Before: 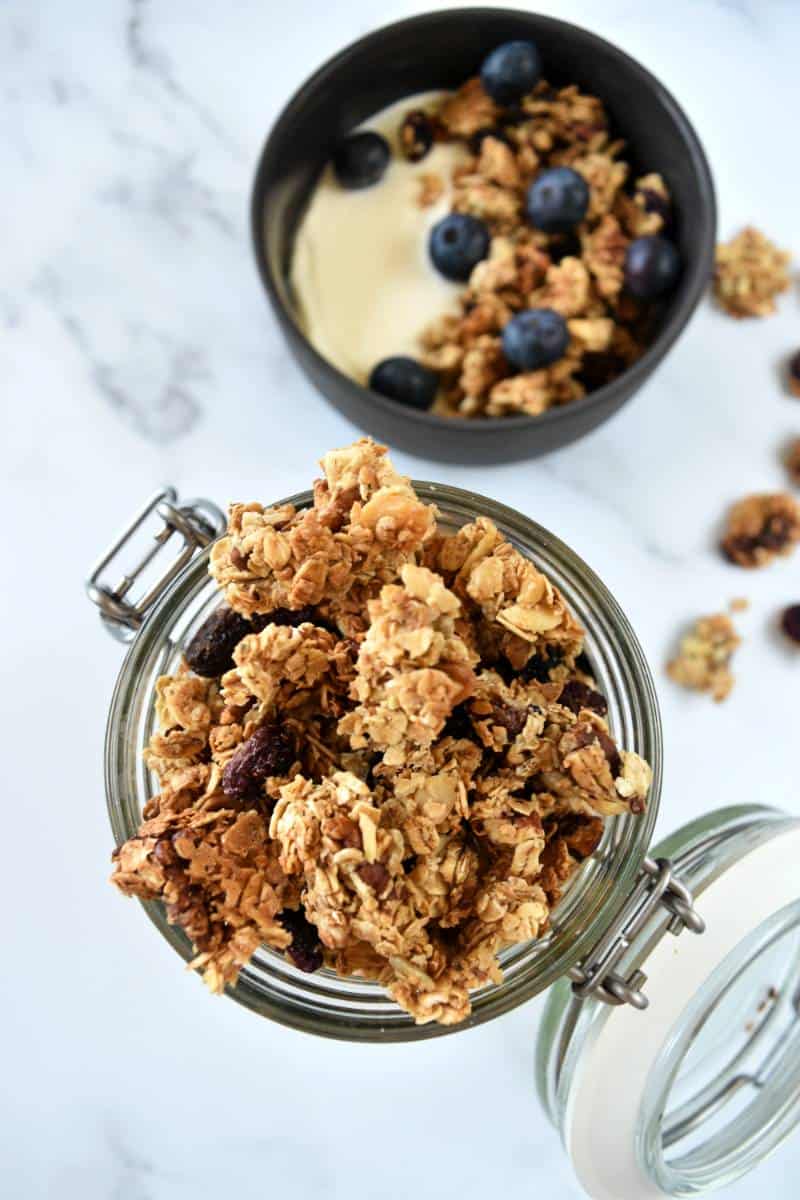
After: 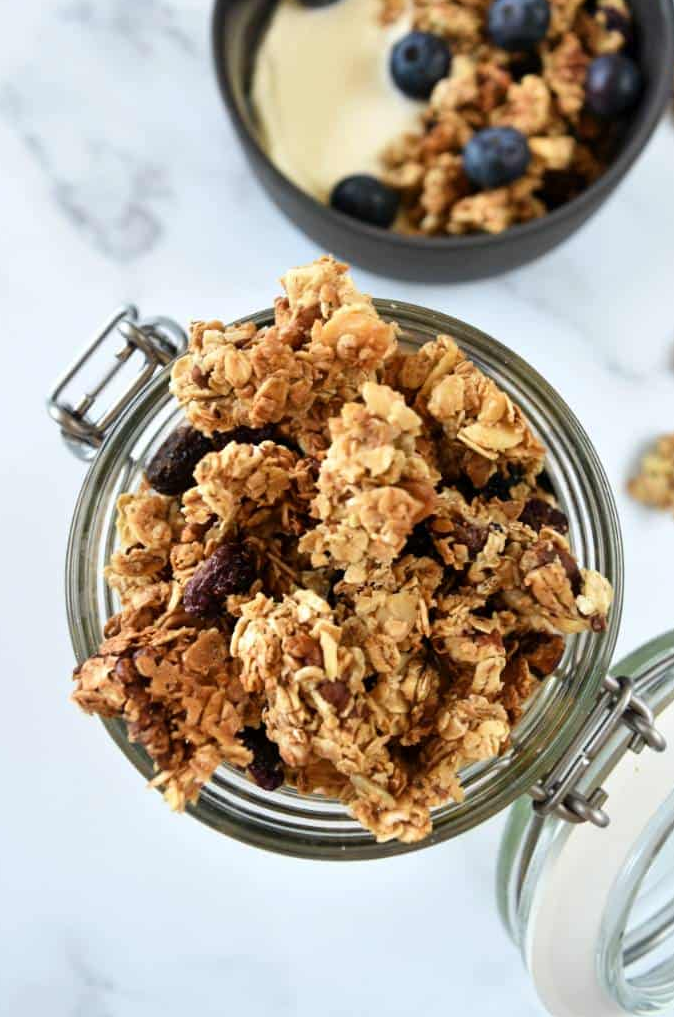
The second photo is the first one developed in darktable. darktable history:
crop and rotate: left 5.001%, top 15.169%, right 10.676%
